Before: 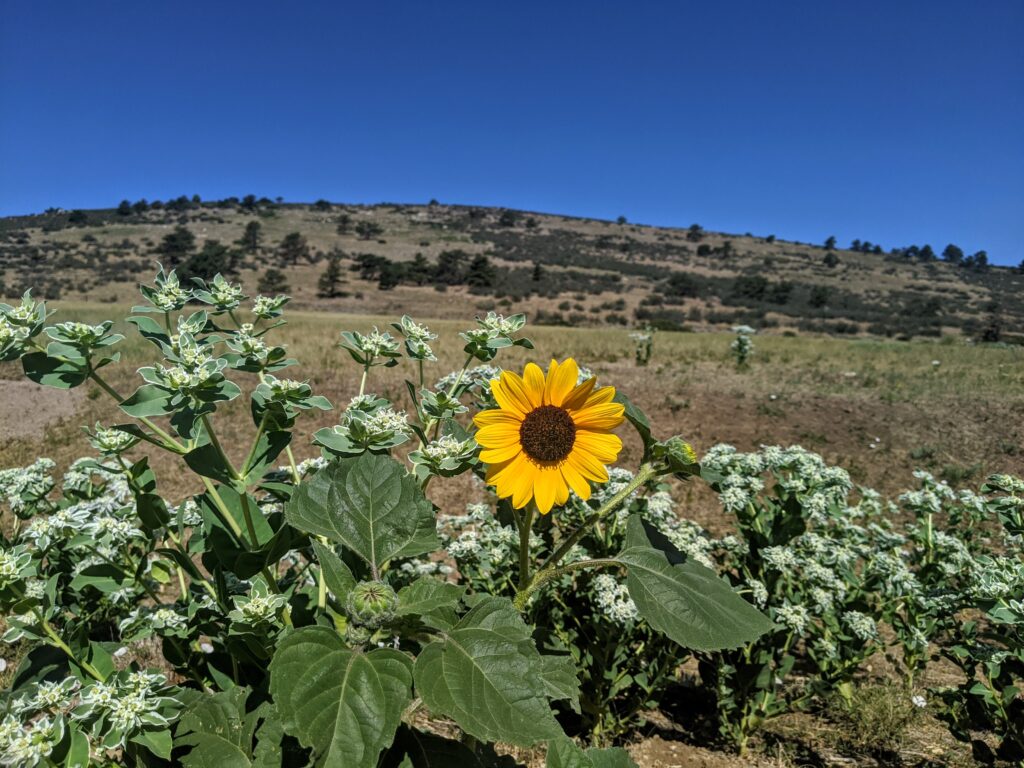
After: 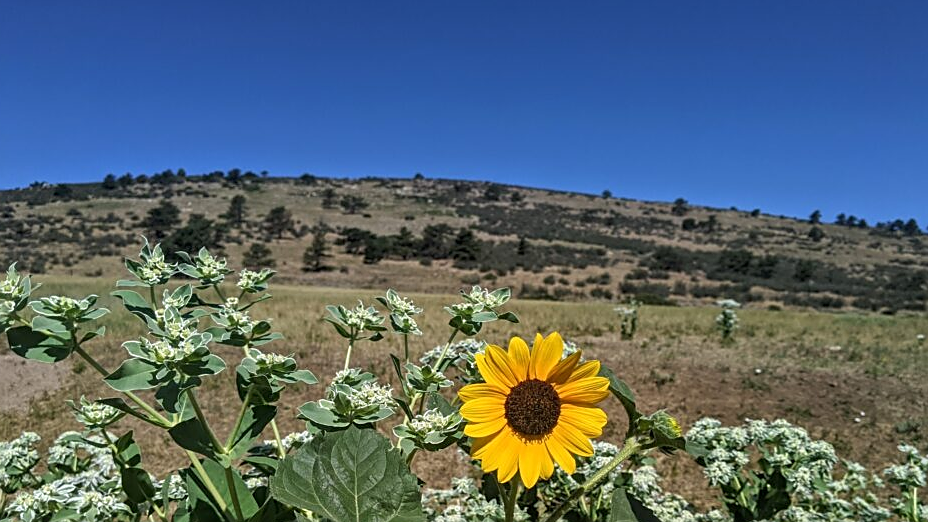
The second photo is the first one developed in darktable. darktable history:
crop: left 1.509%, top 3.452%, right 7.696%, bottom 28.452%
sharpen: on, module defaults
